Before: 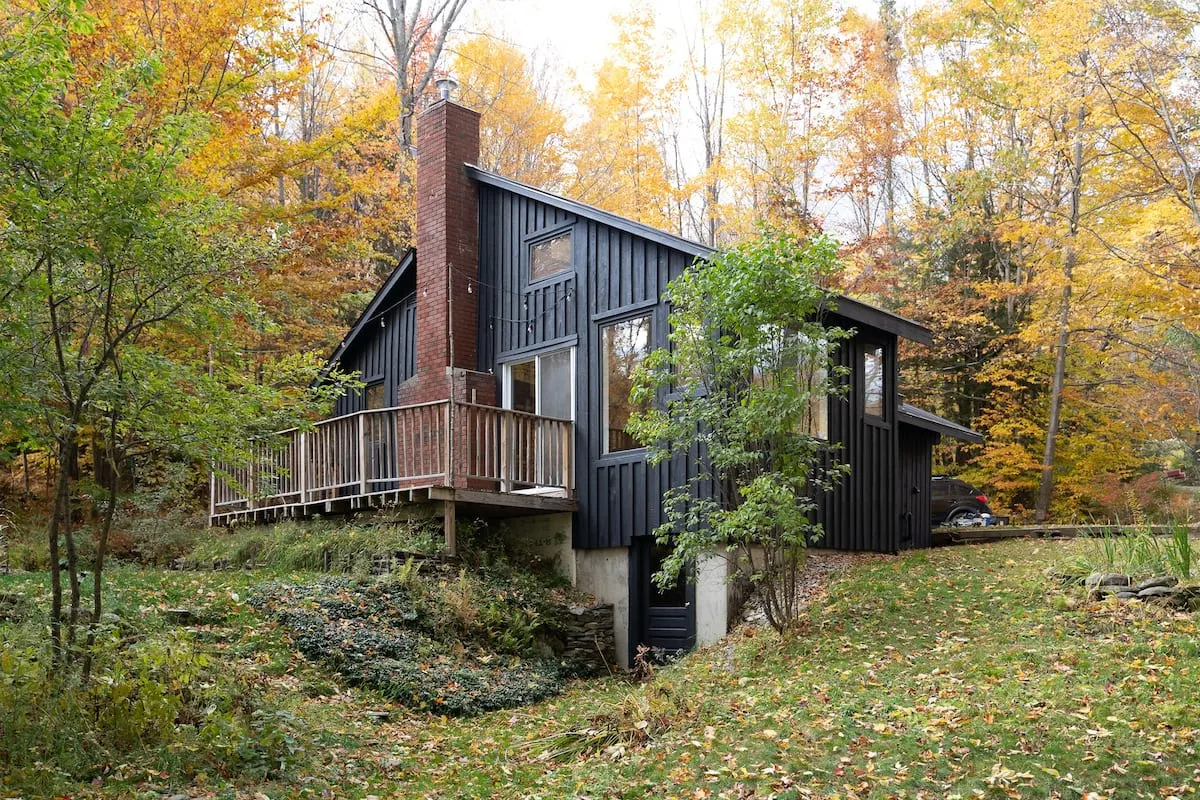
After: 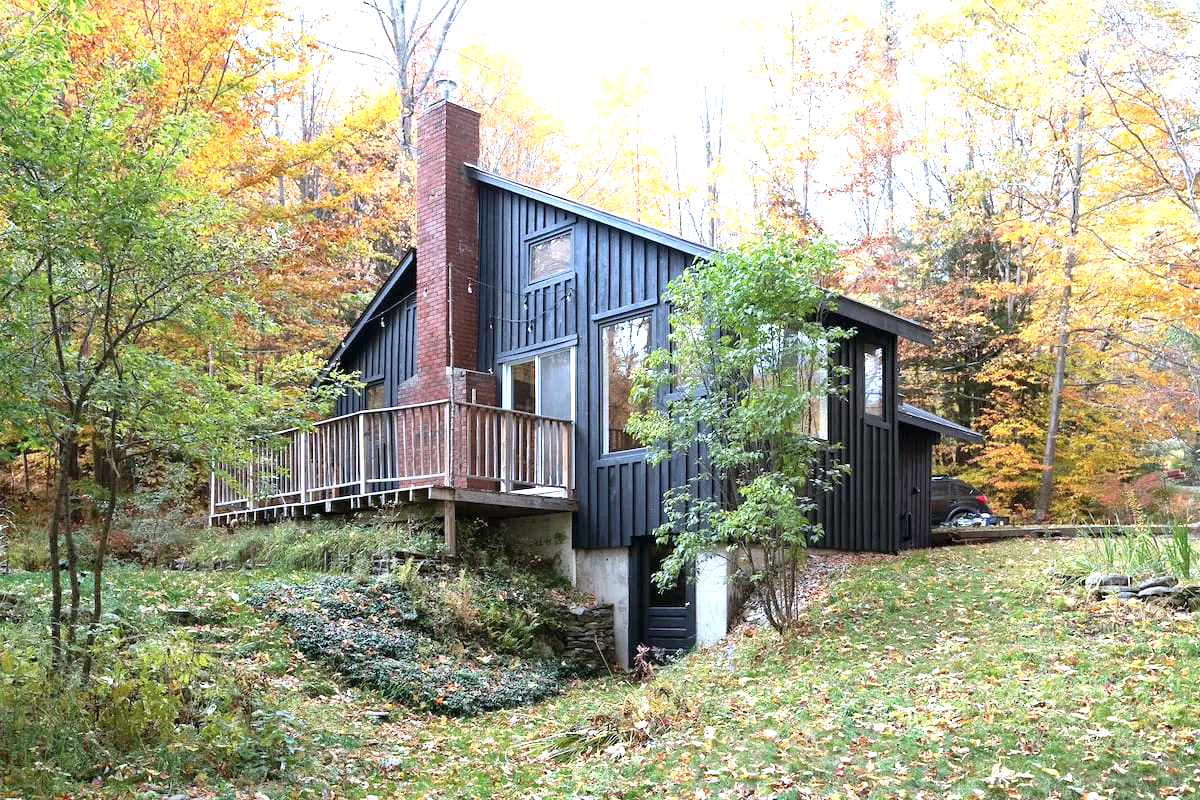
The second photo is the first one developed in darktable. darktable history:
color correction: highlights a* -2.24, highlights b* -18.1
exposure: exposure 0.95 EV, compensate highlight preservation false
